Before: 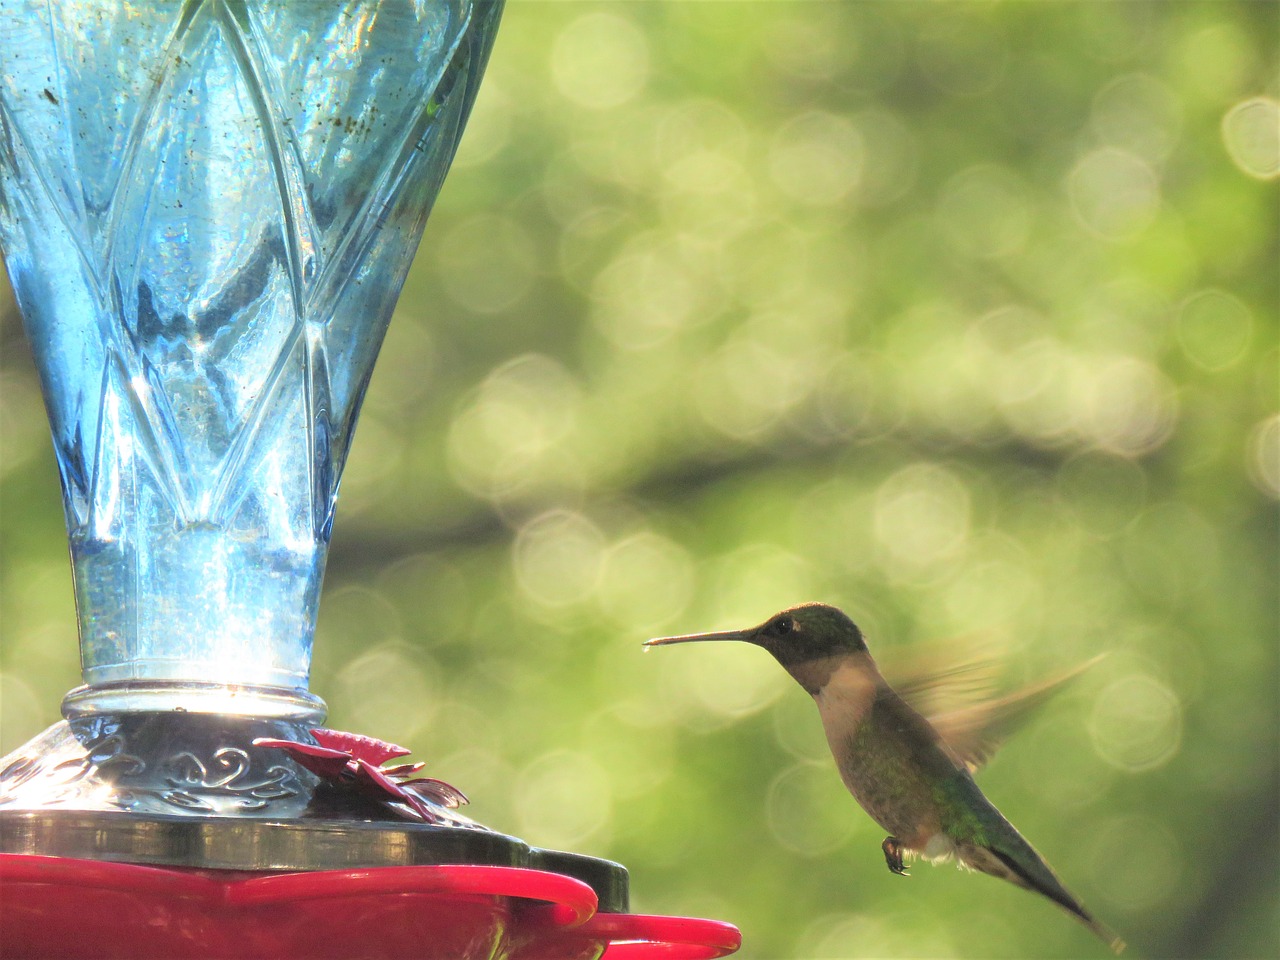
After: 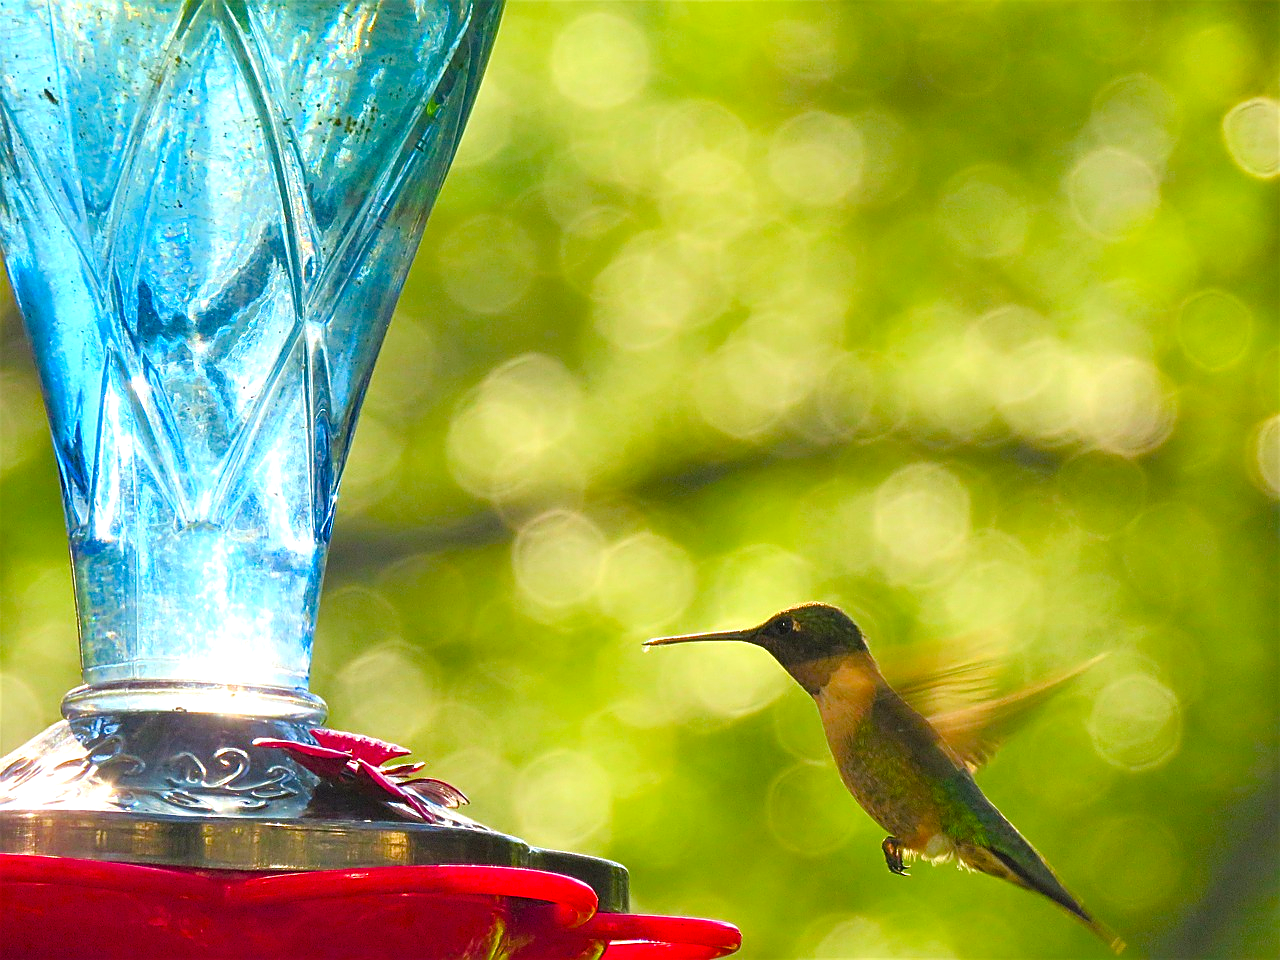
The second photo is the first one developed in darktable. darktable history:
sharpen: amount 0.74
color balance rgb: highlights gain › luminance 0.693%, highlights gain › chroma 0.358%, highlights gain › hue 43.18°, linear chroma grading › global chroma 9.694%, perceptual saturation grading › global saturation 55.683%, perceptual saturation grading › highlights -50.122%, perceptual saturation grading › mid-tones 40.357%, perceptual saturation grading › shadows 31.081%, global vibrance 25.001%, contrast 10.294%
